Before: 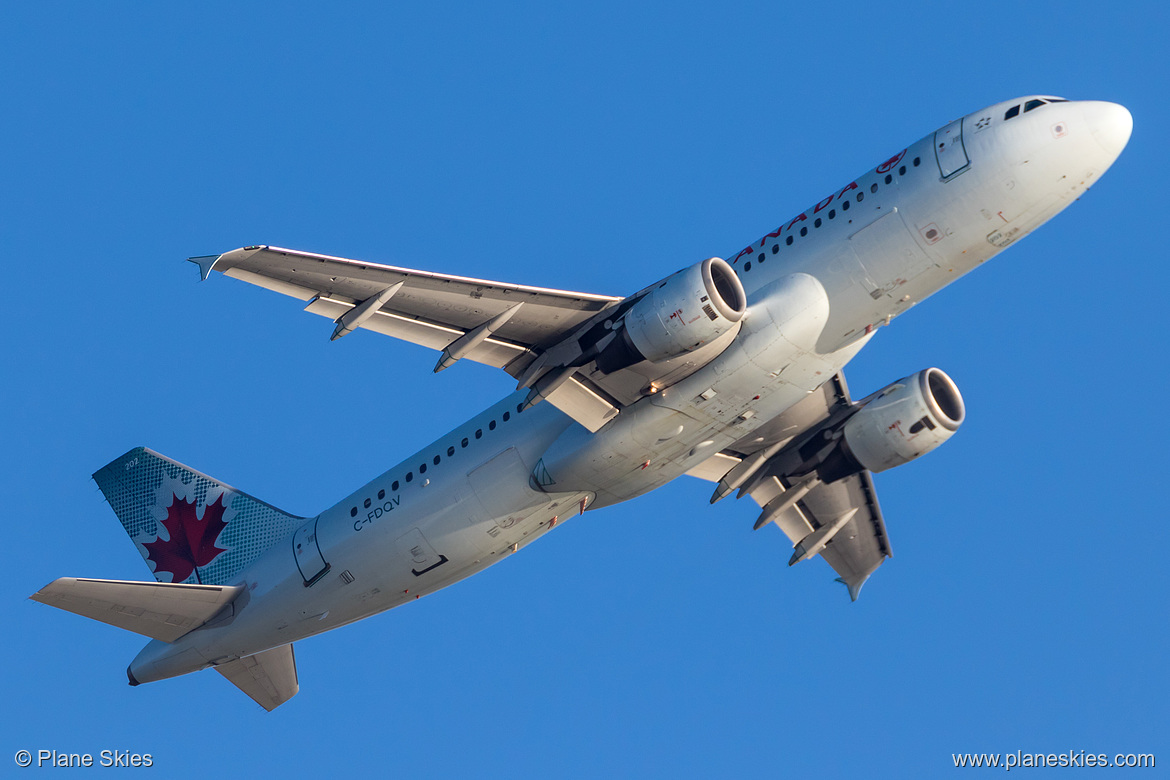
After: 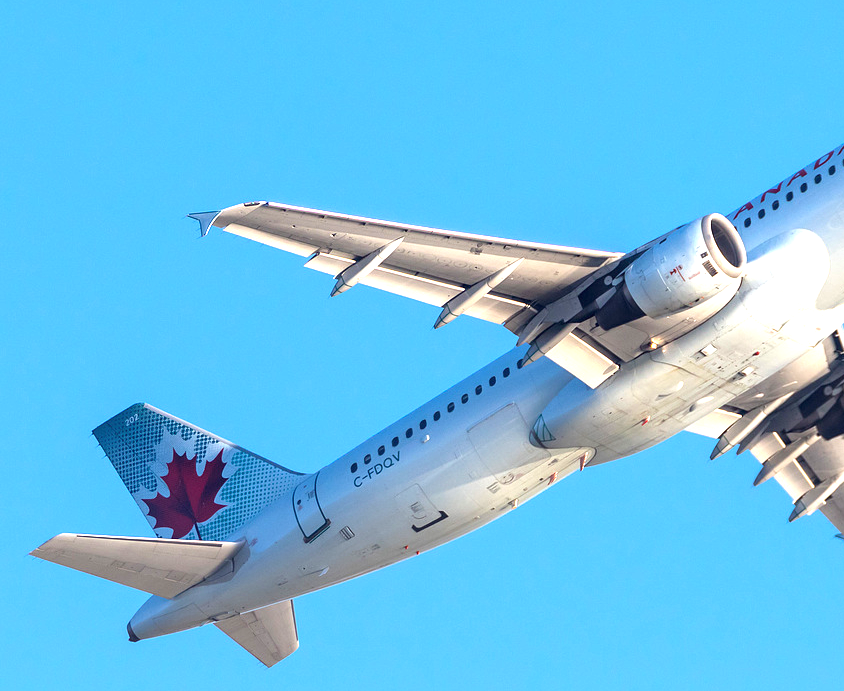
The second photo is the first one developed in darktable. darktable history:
crop: top 5.749%, right 27.849%, bottom 5.591%
exposure: black level correction 0, exposure 1.471 EV, compensate highlight preservation false
